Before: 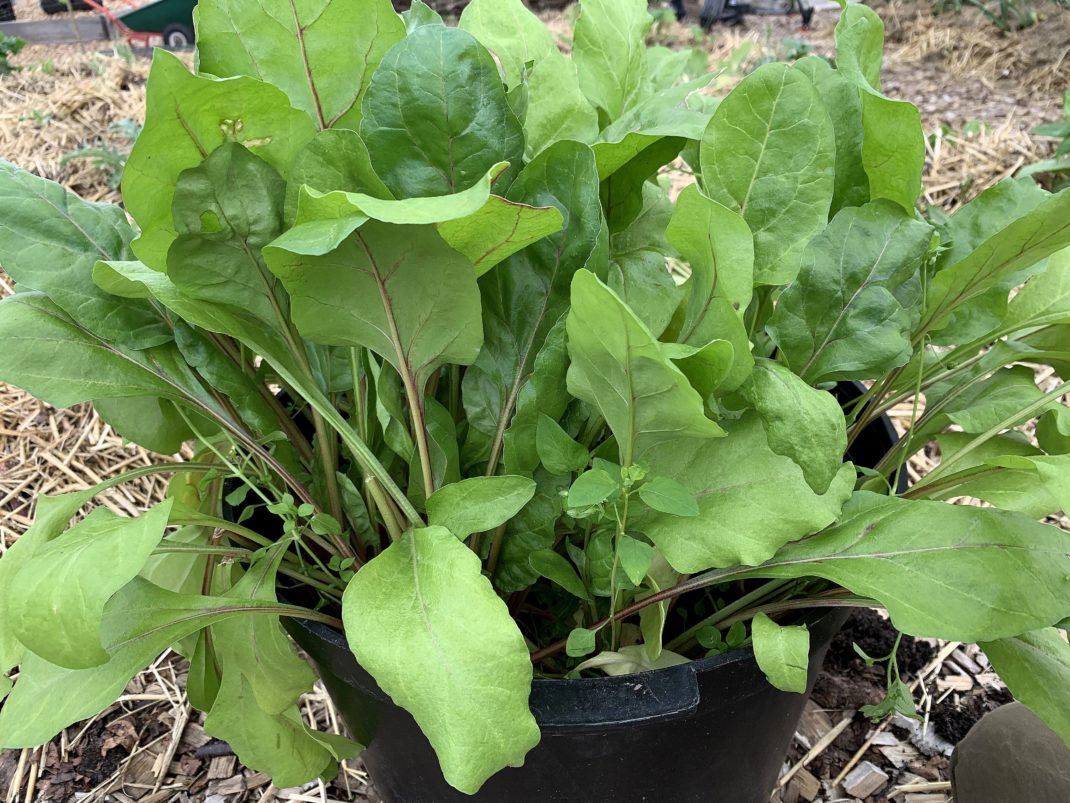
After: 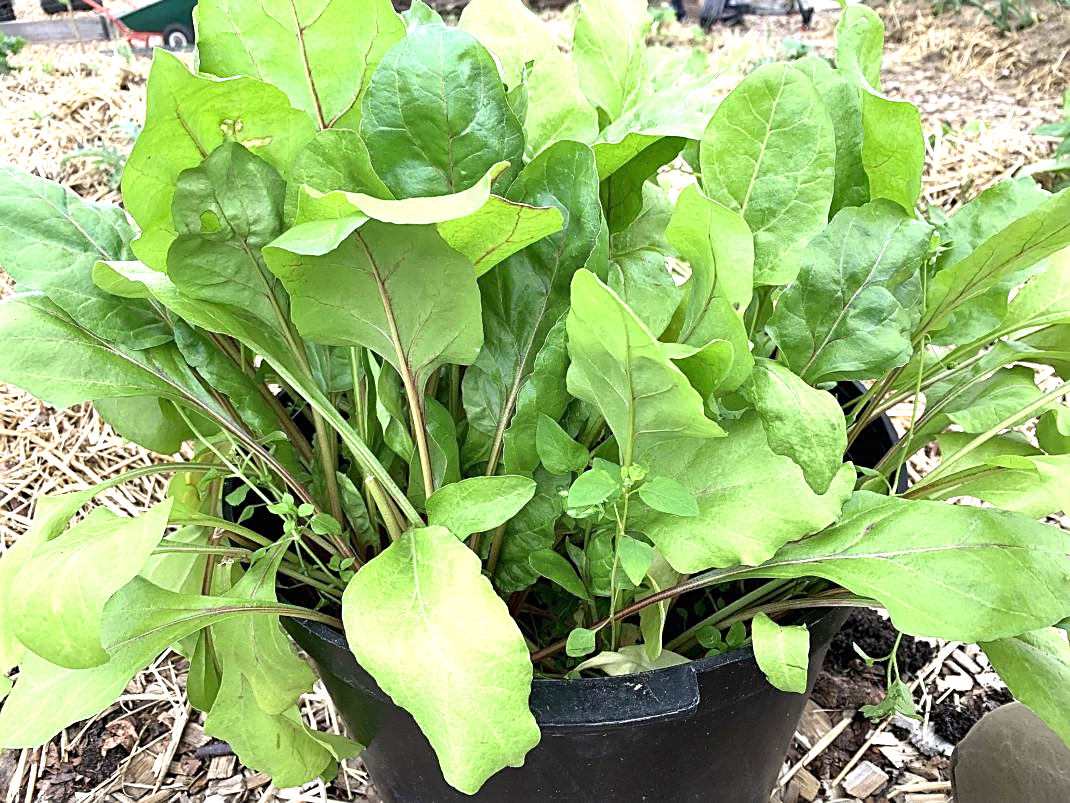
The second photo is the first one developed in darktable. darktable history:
sharpen: on, module defaults
exposure: black level correction 0, exposure 1.001 EV, compensate exposure bias true, compensate highlight preservation false
